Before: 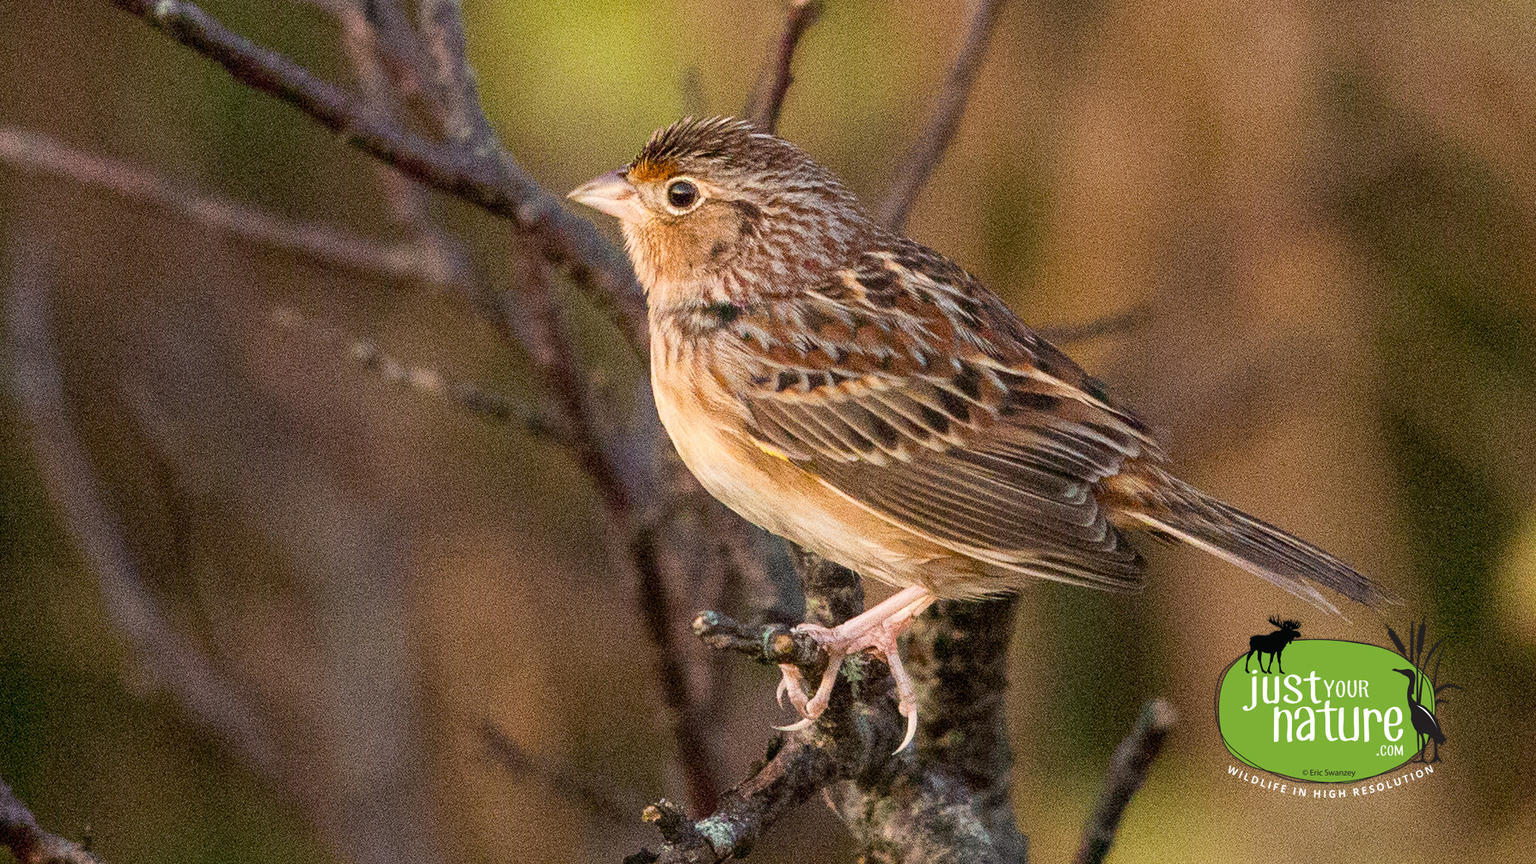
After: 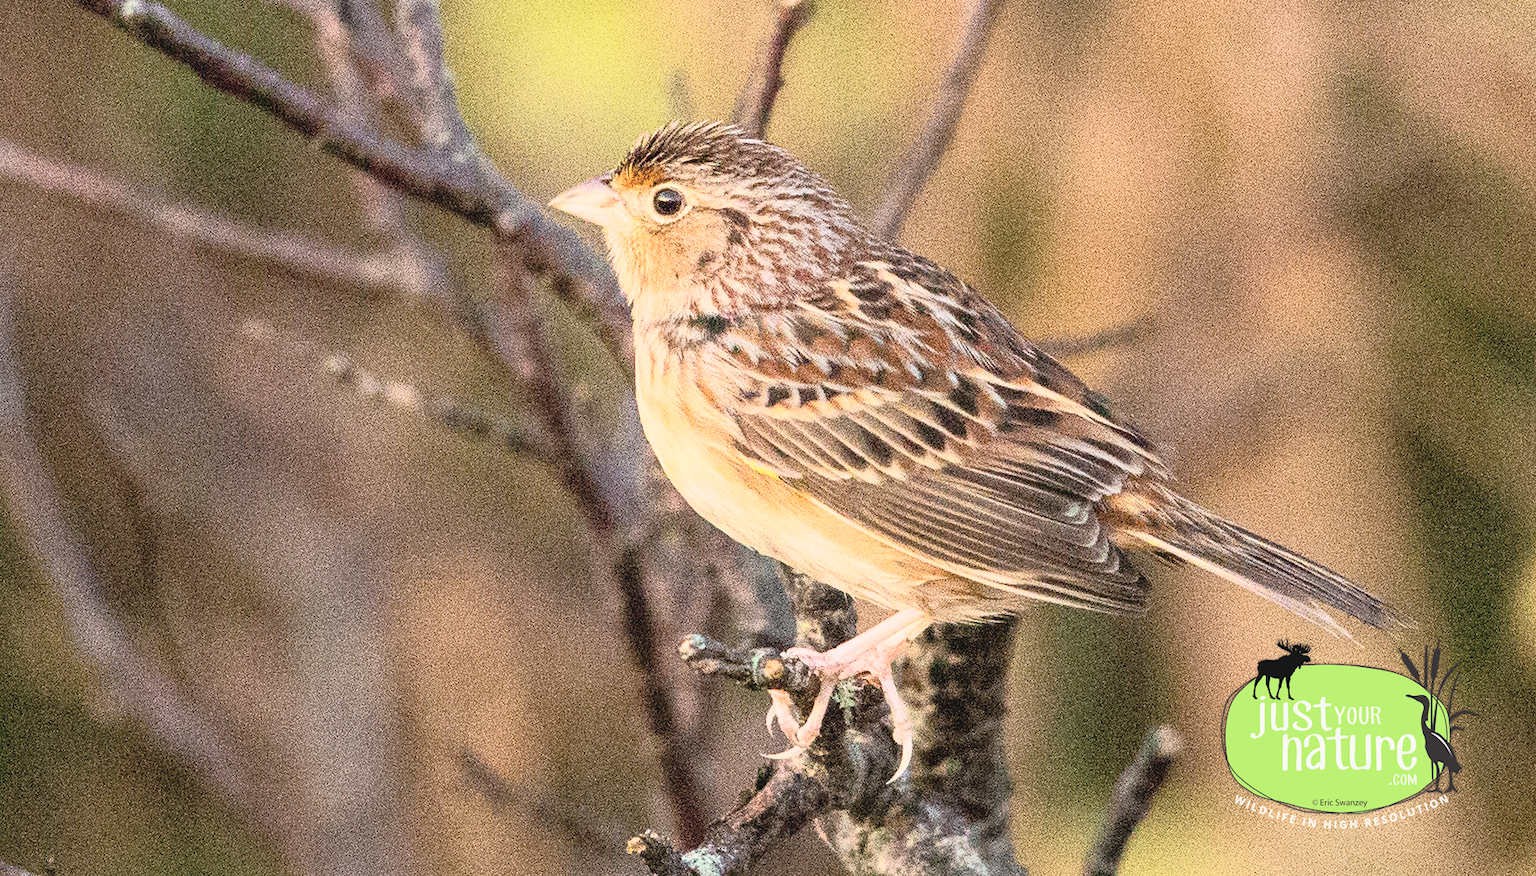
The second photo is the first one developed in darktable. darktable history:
crop and rotate: left 2.536%, right 1.107%, bottom 2.246%
tone curve: curves: ch0 [(0, 0.052) (0.207, 0.35) (0.392, 0.592) (0.54, 0.803) (0.725, 0.922) (0.99, 0.974)], color space Lab, independent channels, preserve colors none
